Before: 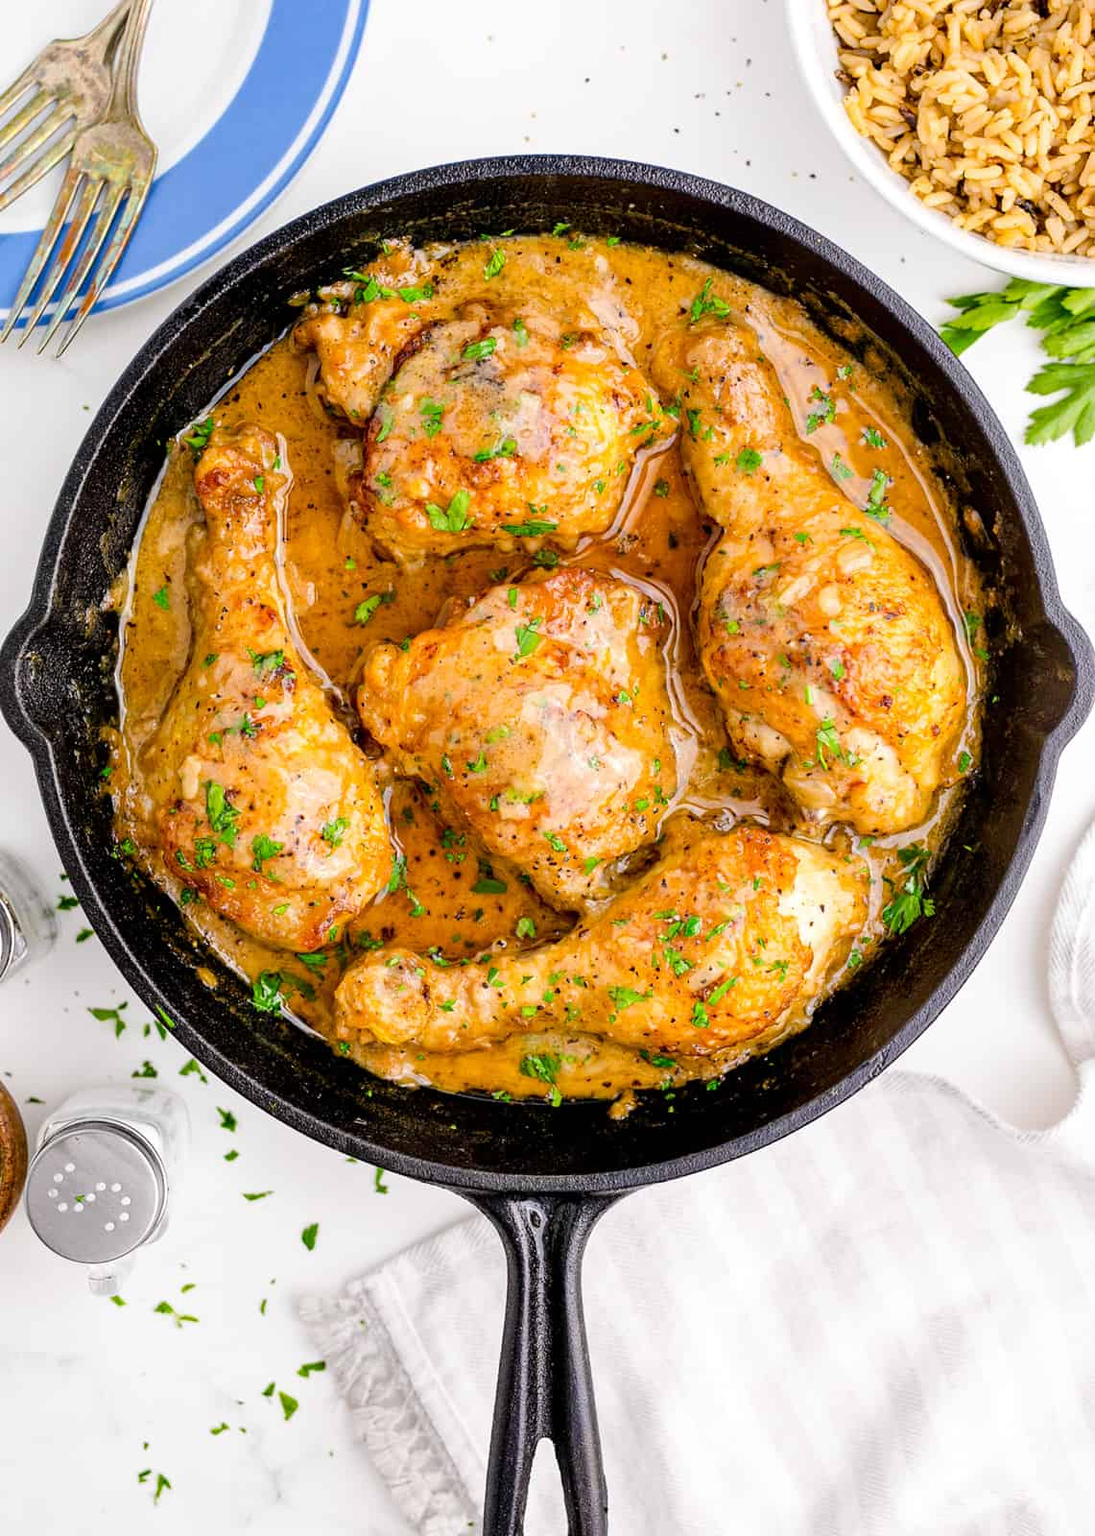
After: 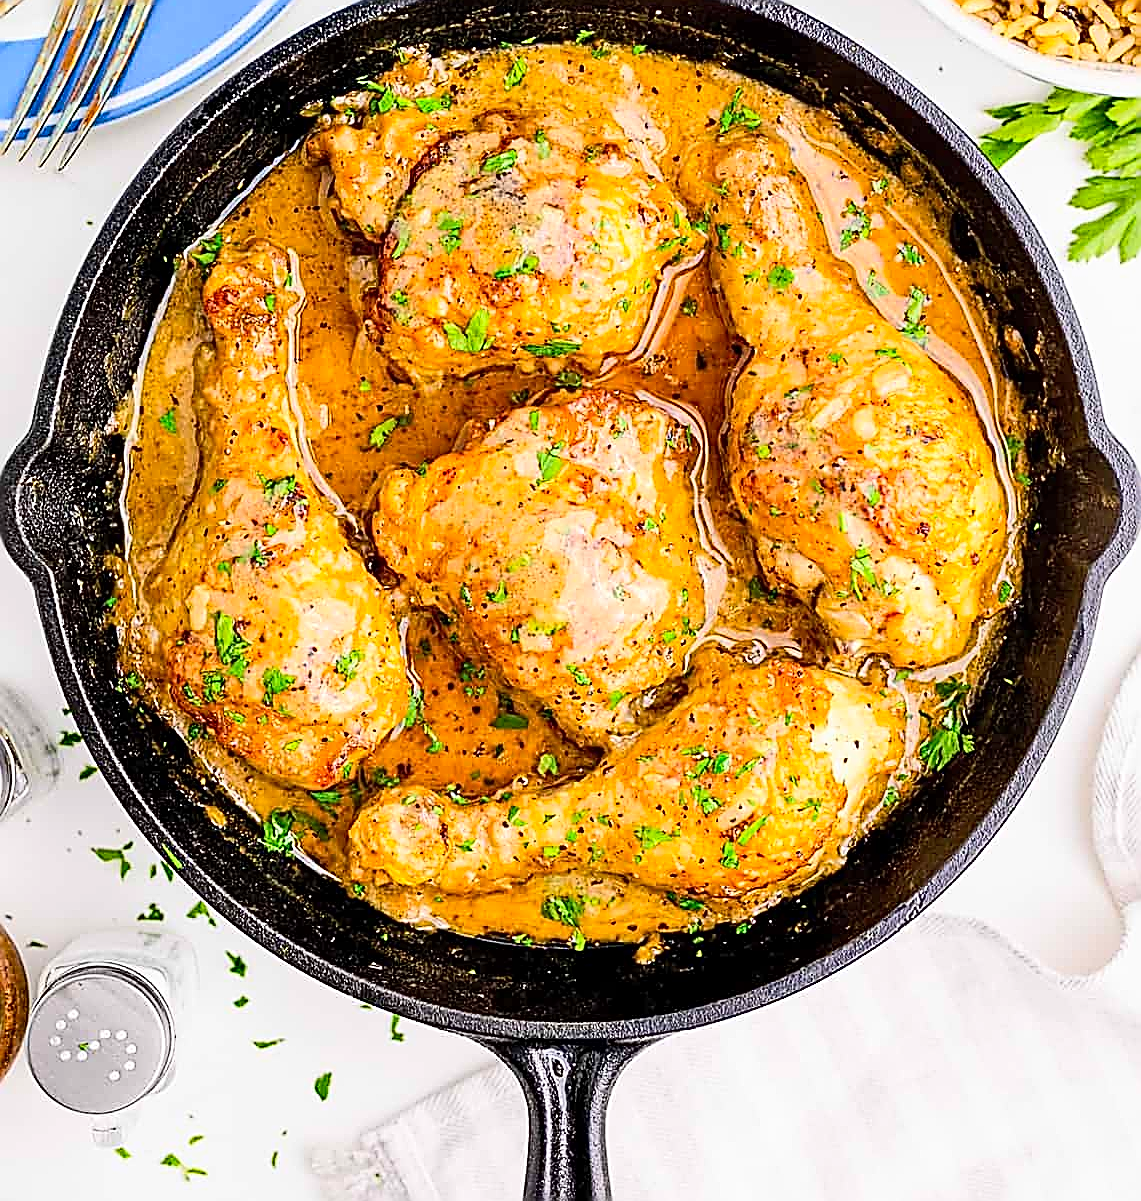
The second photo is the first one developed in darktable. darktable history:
exposure: black level correction 0.001, exposure -0.123 EV, compensate highlight preservation false
tone equalizer: edges refinement/feathering 500, mask exposure compensation -1.57 EV, preserve details no
sharpen: amount 1.991
crop and rotate: top 12.637%, bottom 12.268%
contrast brightness saturation: contrast 0.2, brightness 0.165, saturation 0.217
